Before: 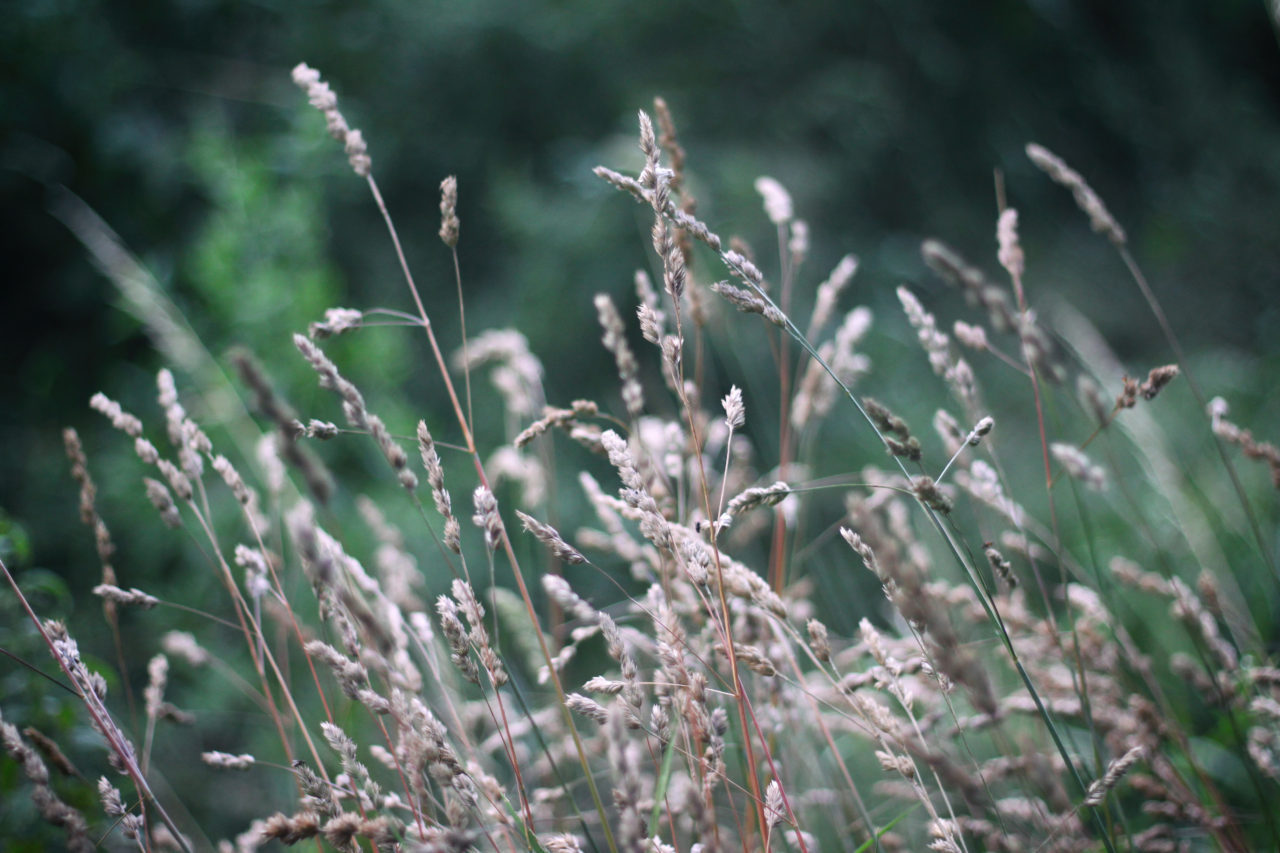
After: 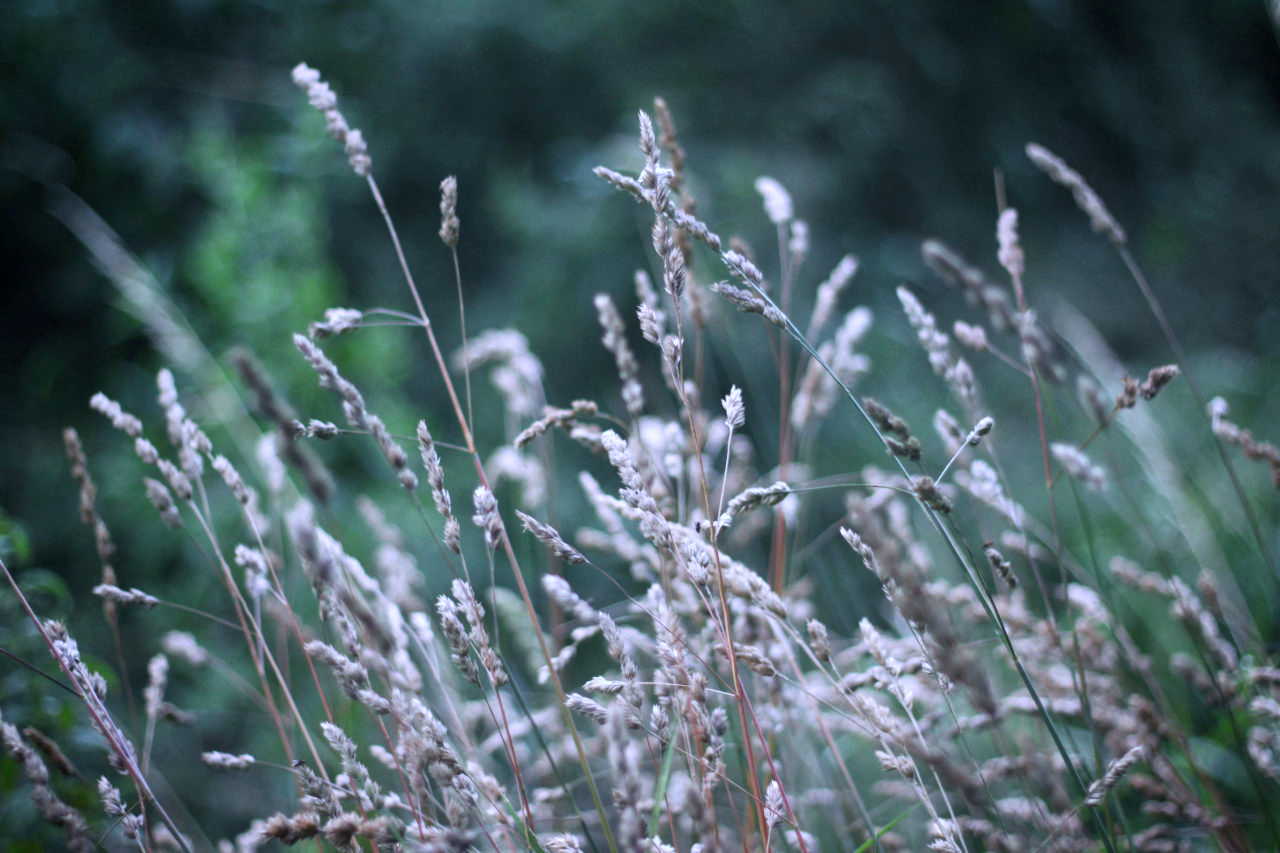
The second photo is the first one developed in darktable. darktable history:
local contrast: highlights 100%, shadows 100%, detail 120%, midtone range 0.2
white balance: red 0.926, green 1.003, blue 1.133
